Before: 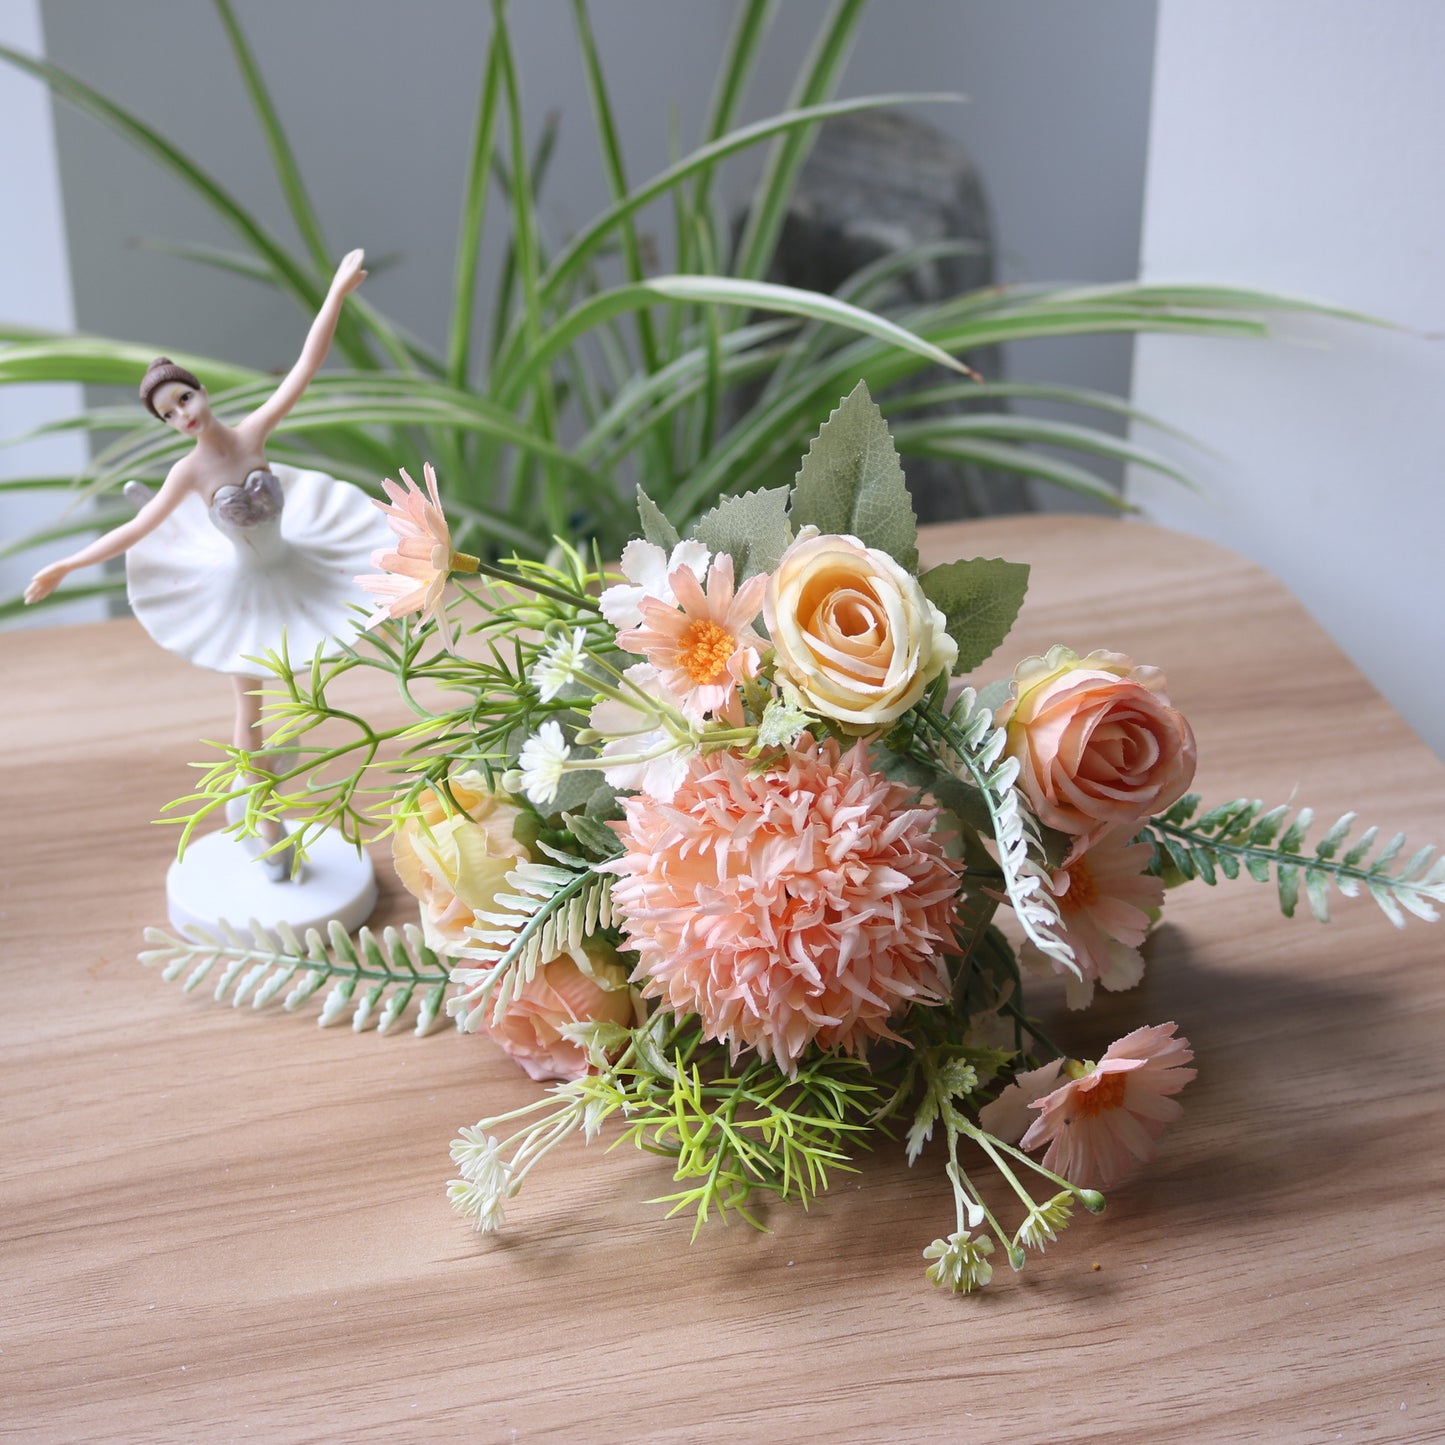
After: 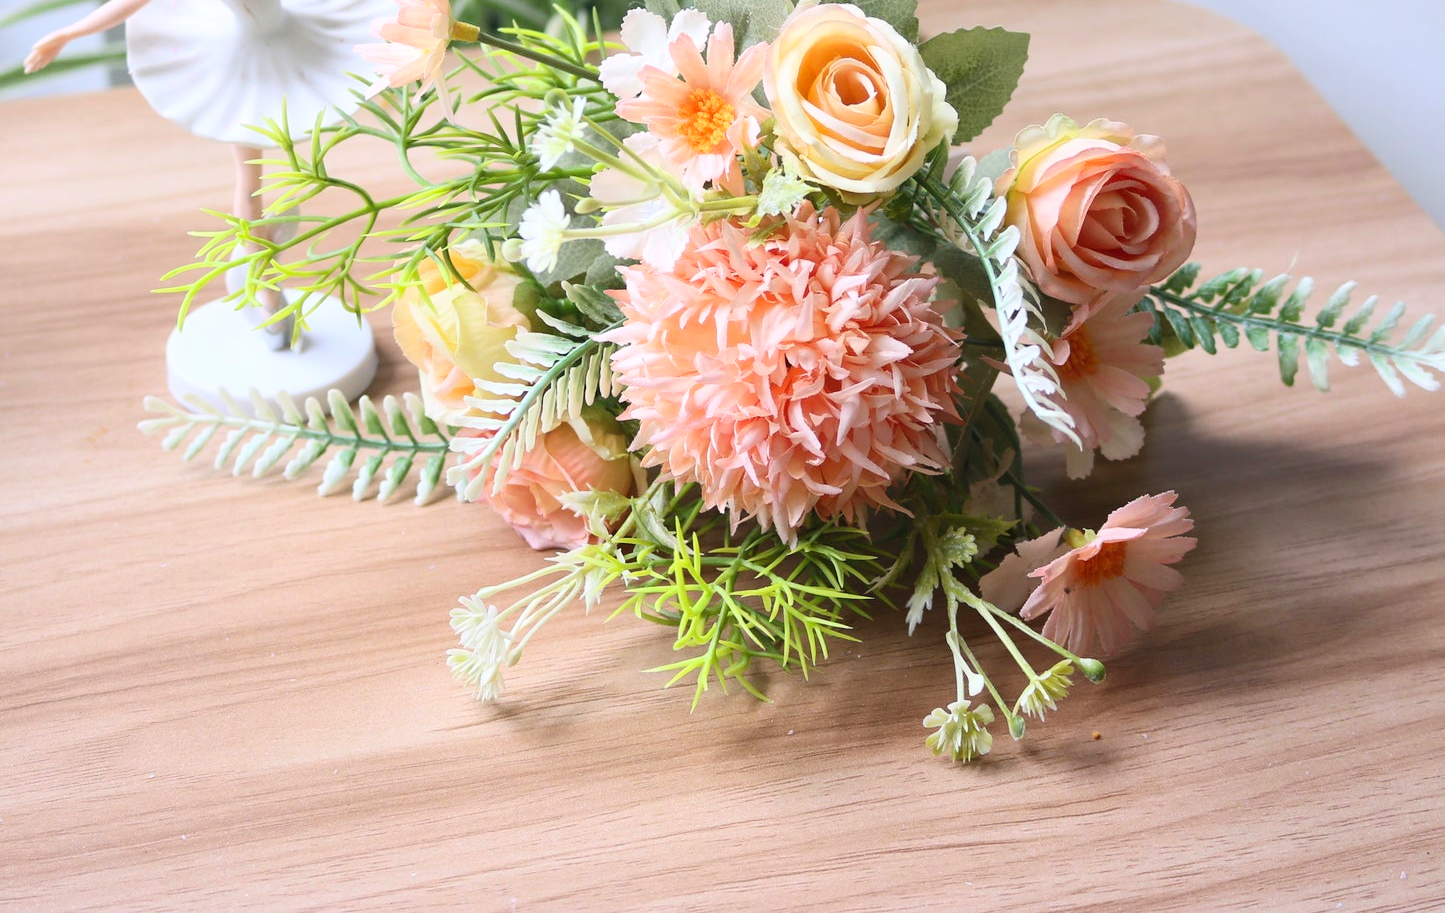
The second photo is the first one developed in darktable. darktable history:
contrast brightness saturation: contrast 0.199, brightness 0.169, saturation 0.215
crop and rotate: top 36.768%
